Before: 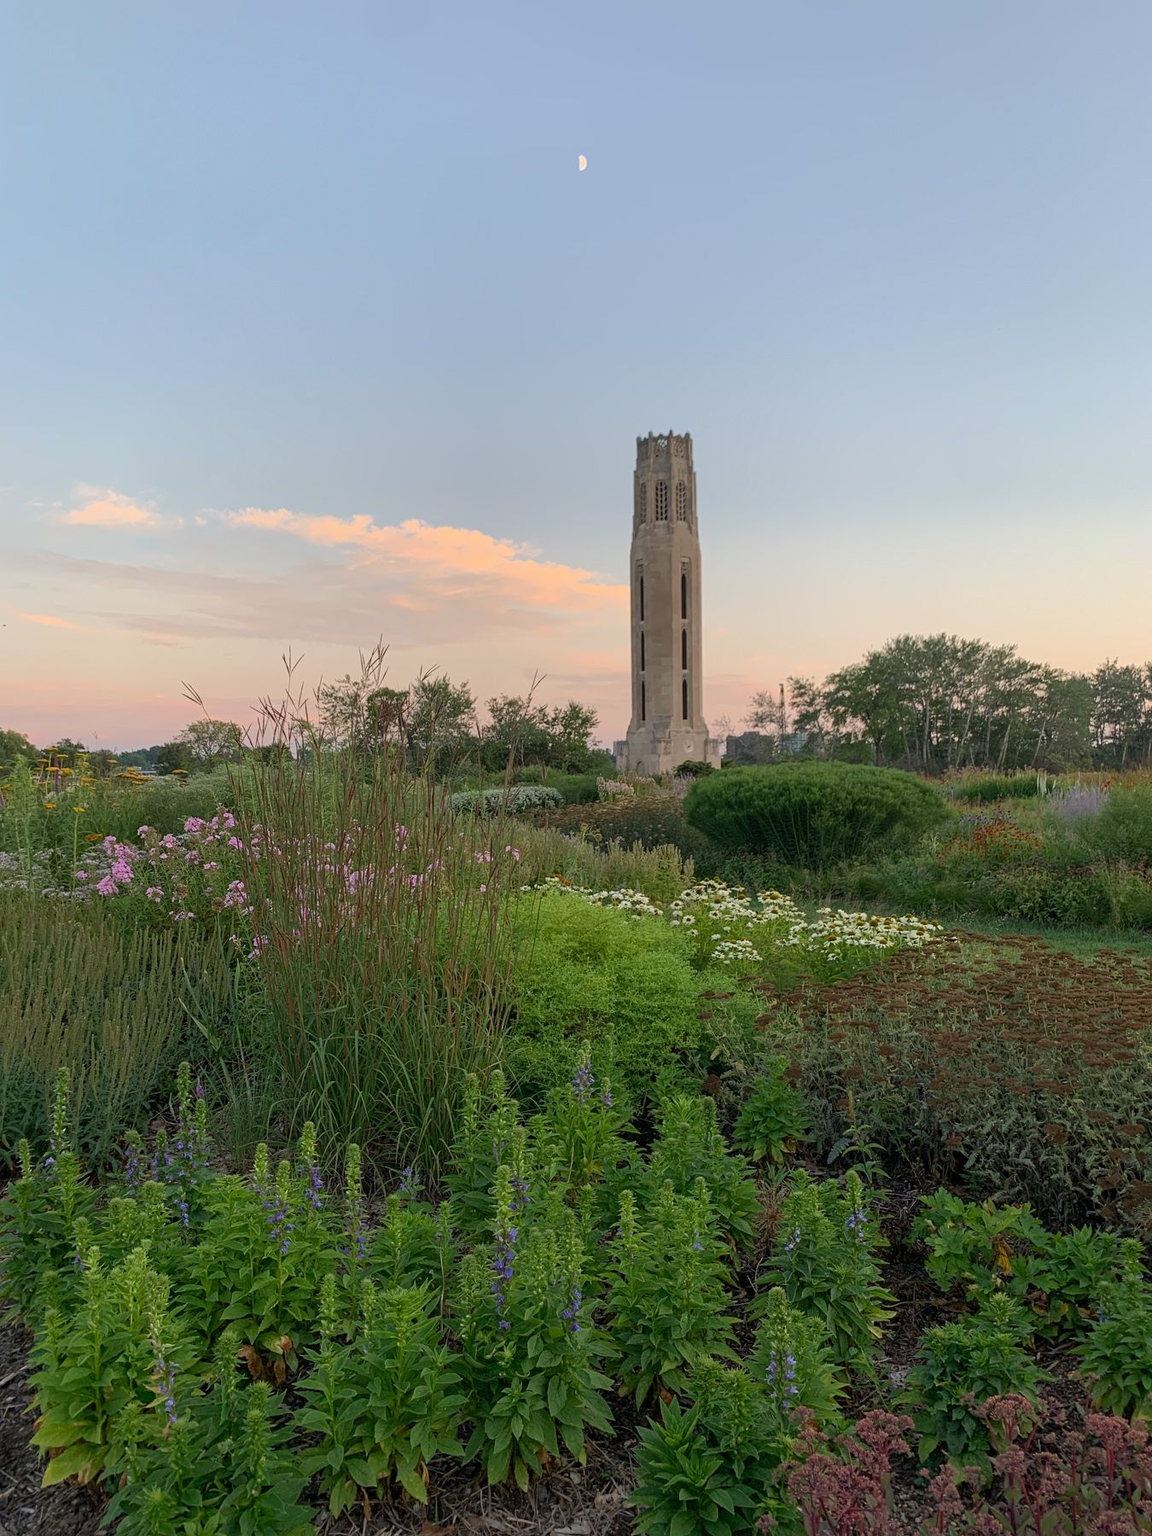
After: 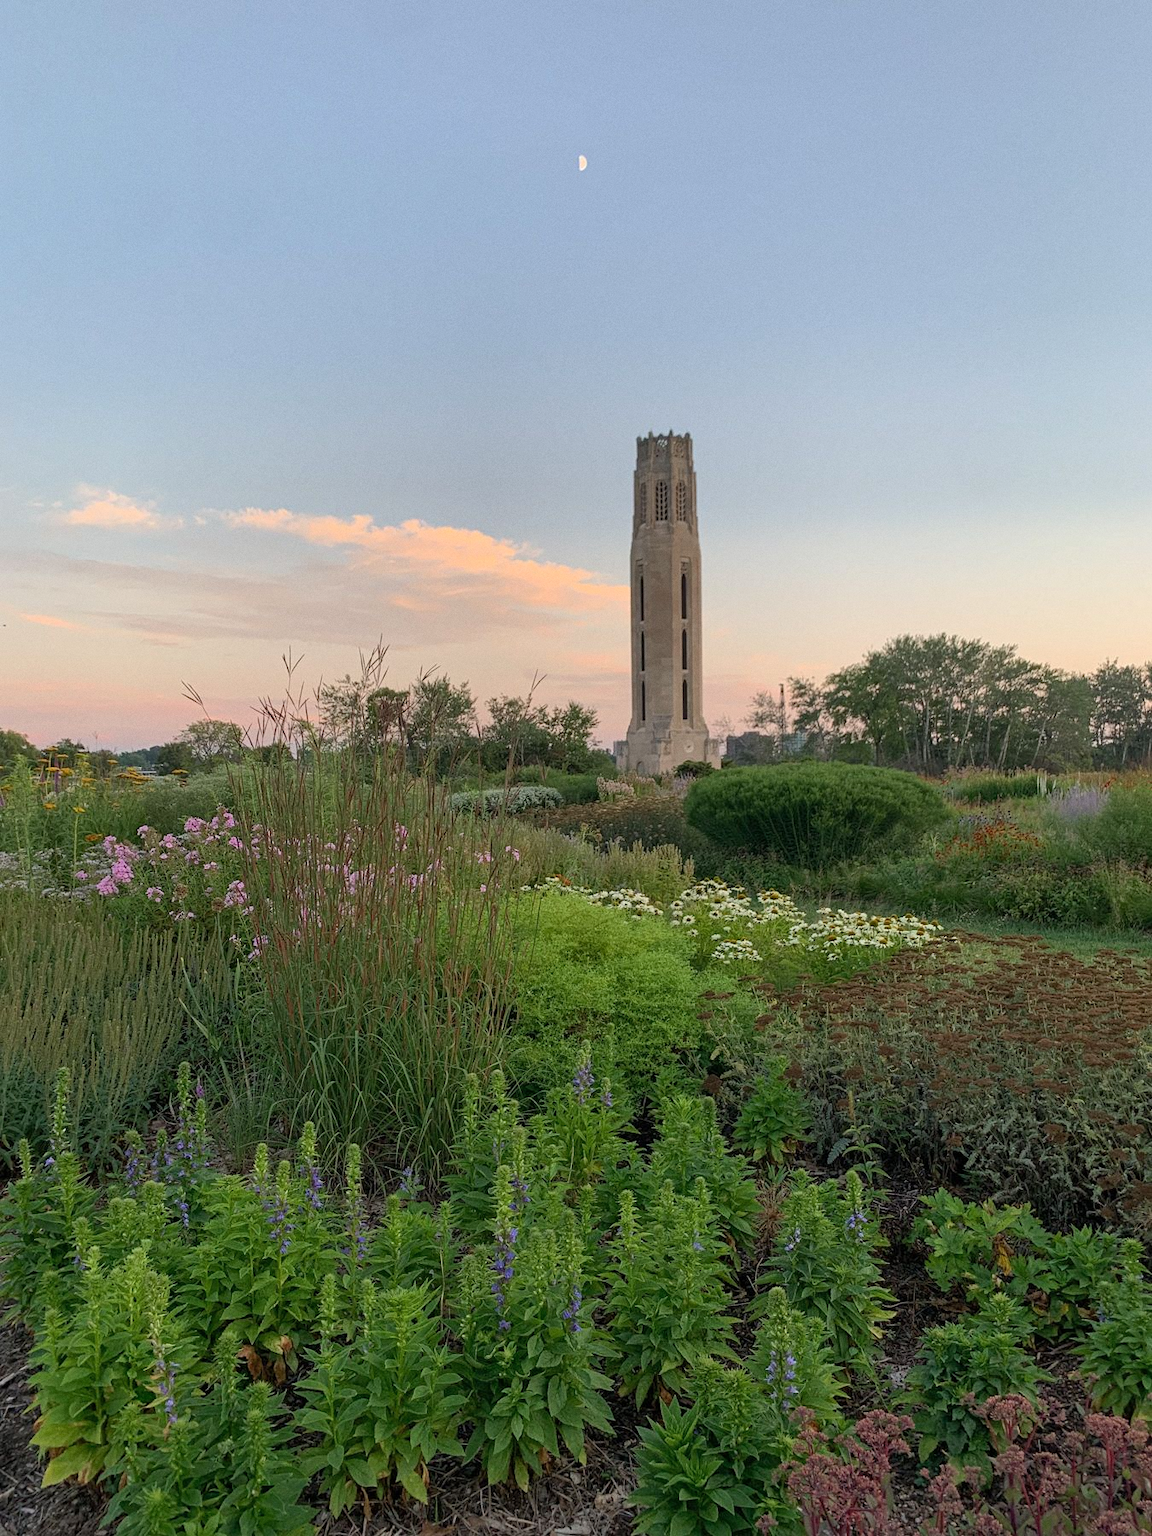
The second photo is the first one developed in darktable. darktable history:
exposure: exposure 0.081 EV, compensate highlight preservation false
grain: coarseness 0.09 ISO, strength 16.61%
shadows and highlights: radius 125.46, shadows 30.51, highlights -30.51, low approximation 0.01, soften with gaussian
